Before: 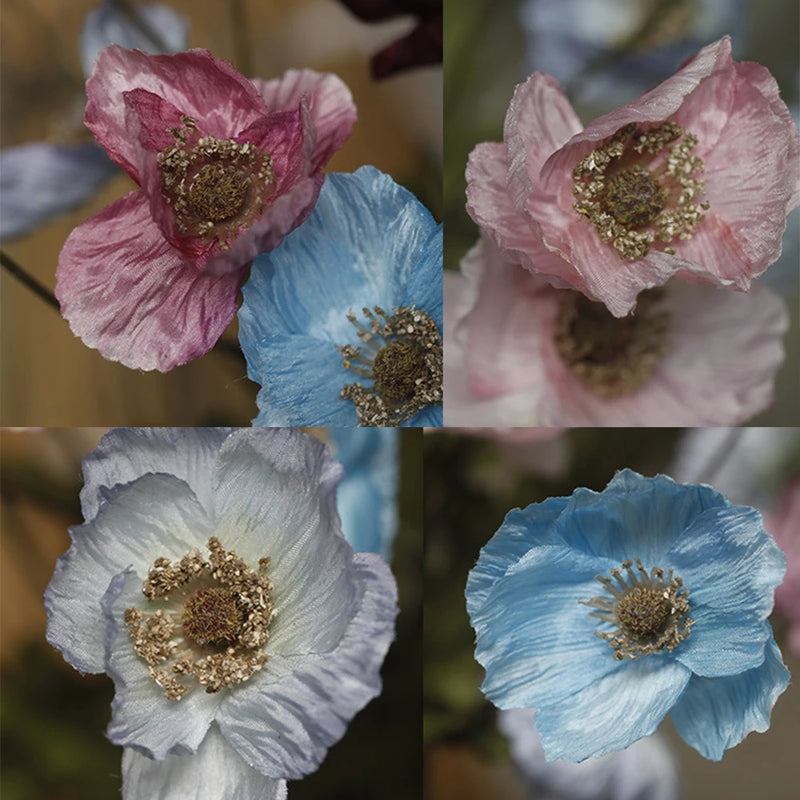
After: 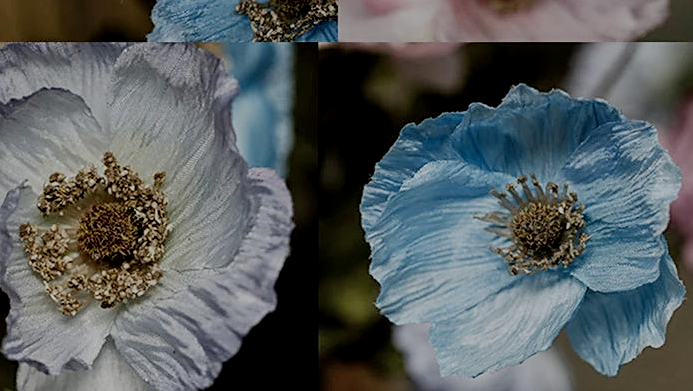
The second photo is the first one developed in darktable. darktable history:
local contrast: on, module defaults
filmic rgb: middle gray luminance 30%, black relative exposure -9 EV, white relative exposure 7 EV, threshold 6 EV, target black luminance 0%, hardness 2.94, latitude 2.04%, contrast 0.963, highlights saturation mix 5%, shadows ↔ highlights balance 12.16%, add noise in highlights 0, preserve chrominance no, color science v3 (2019), use custom middle-gray values true, iterations of high-quality reconstruction 0, contrast in highlights soft, enable highlight reconstruction true
crop and rotate: left 13.306%, top 48.129%, bottom 2.928%
shadows and highlights: low approximation 0.01, soften with gaussian
sharpen: on, module defaults
tone equalizer: on, module defaults
